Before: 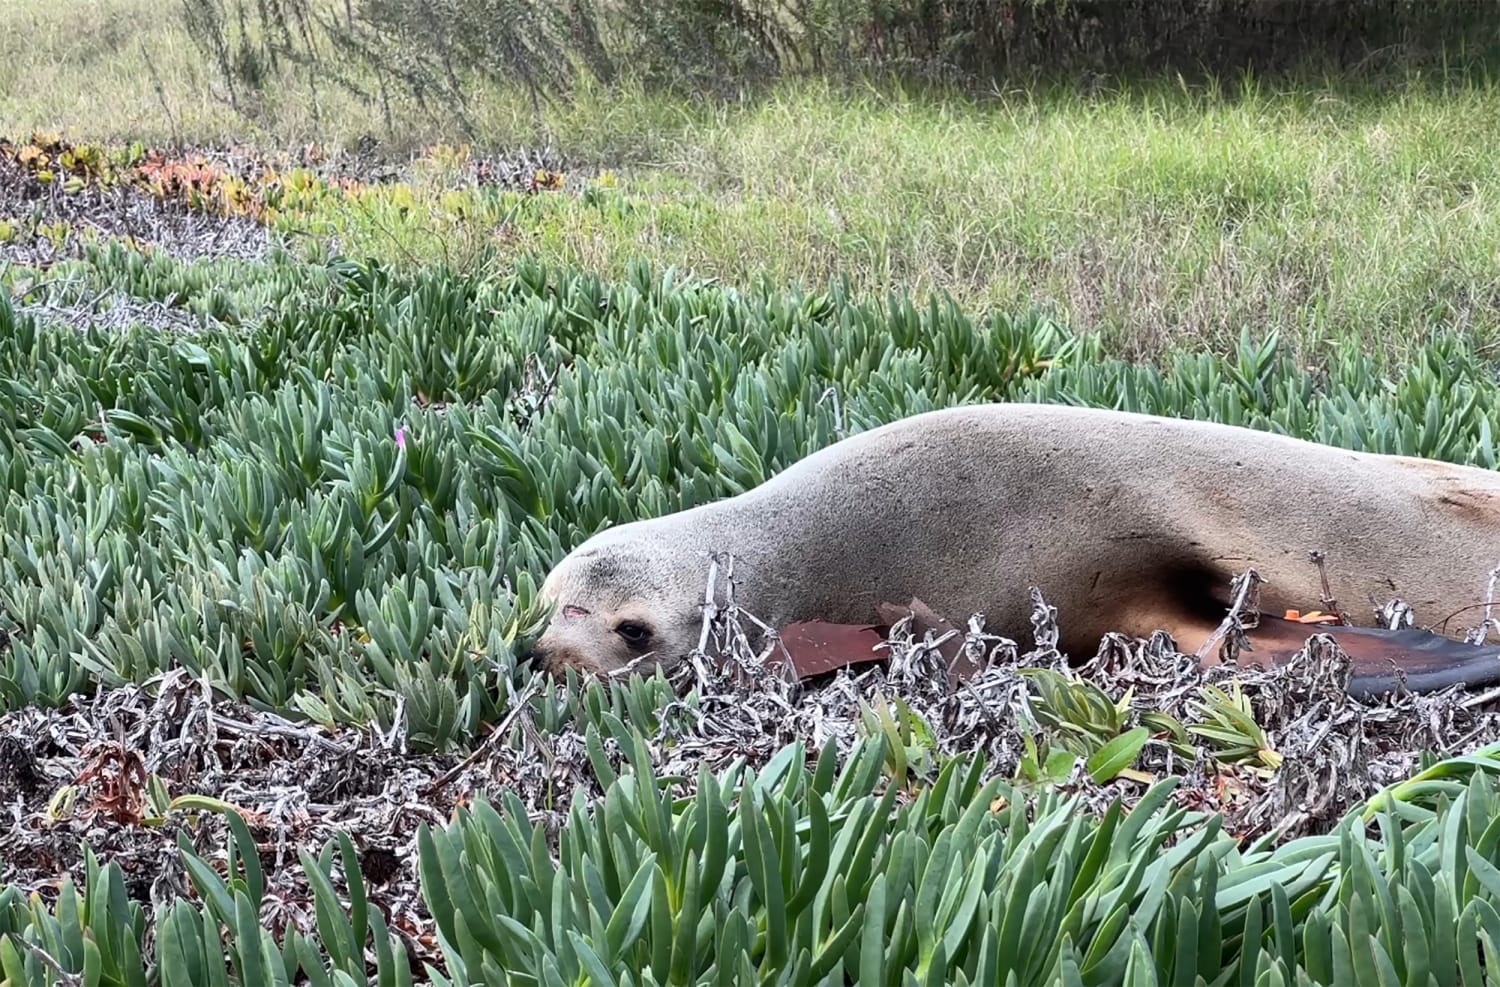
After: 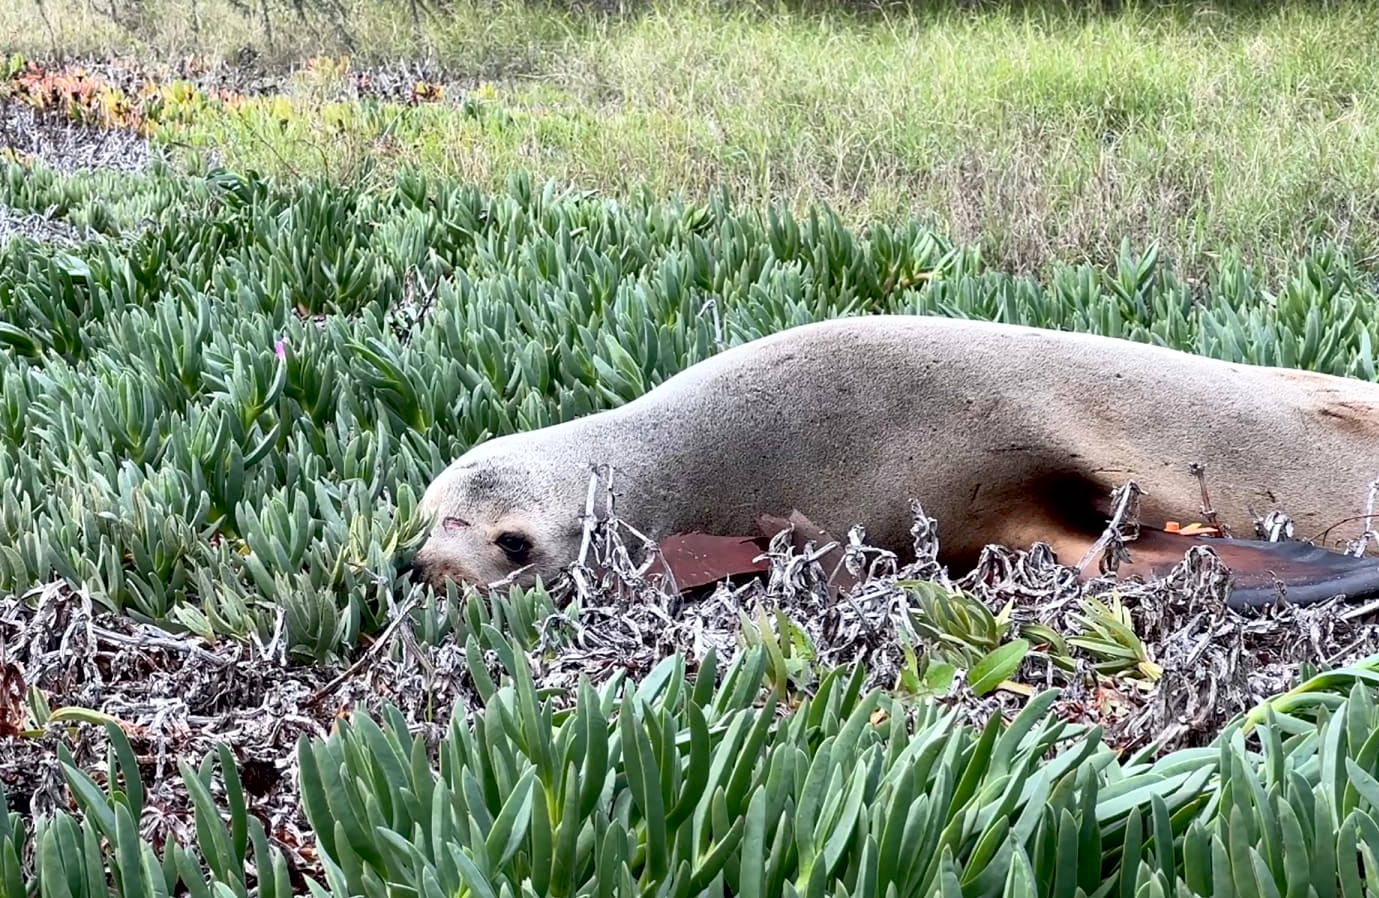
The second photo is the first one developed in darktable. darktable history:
exposure: black level correction 0.009, exposure 0.12 EV, compensate highlight preservation false
crop and rotate: left 8.033%, top 8.964%
shadows and highlights: shadows -1.01, highlights 38.94
